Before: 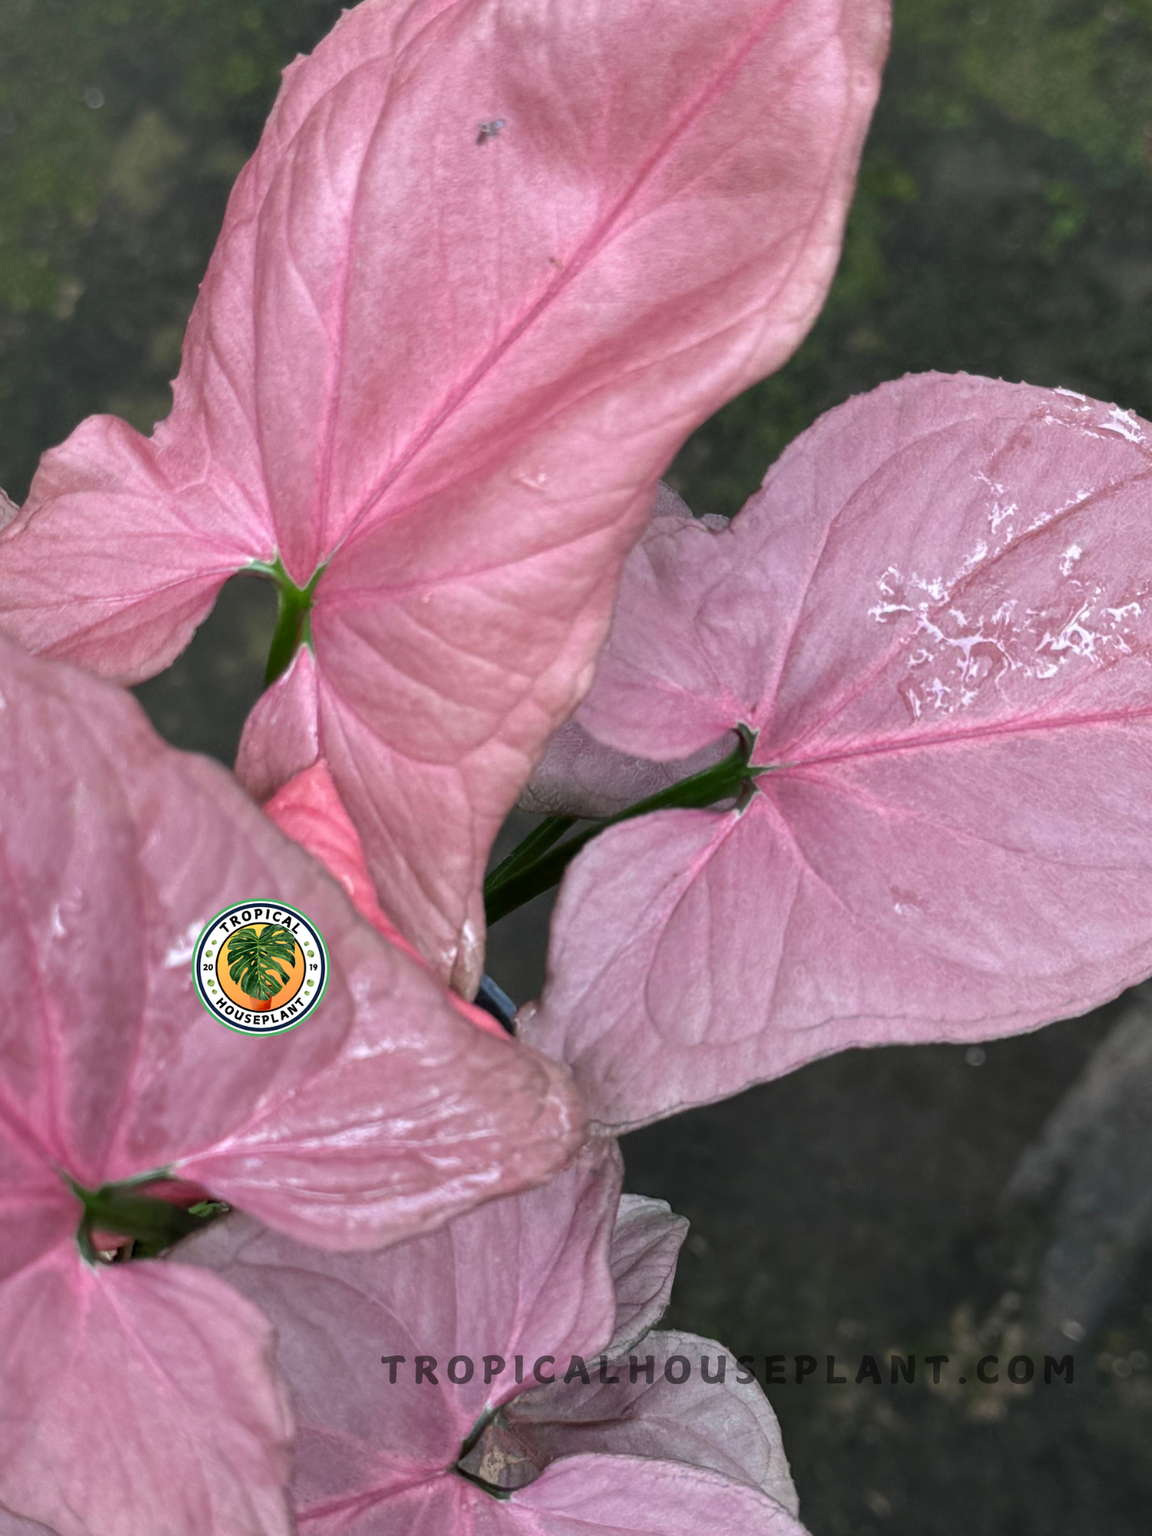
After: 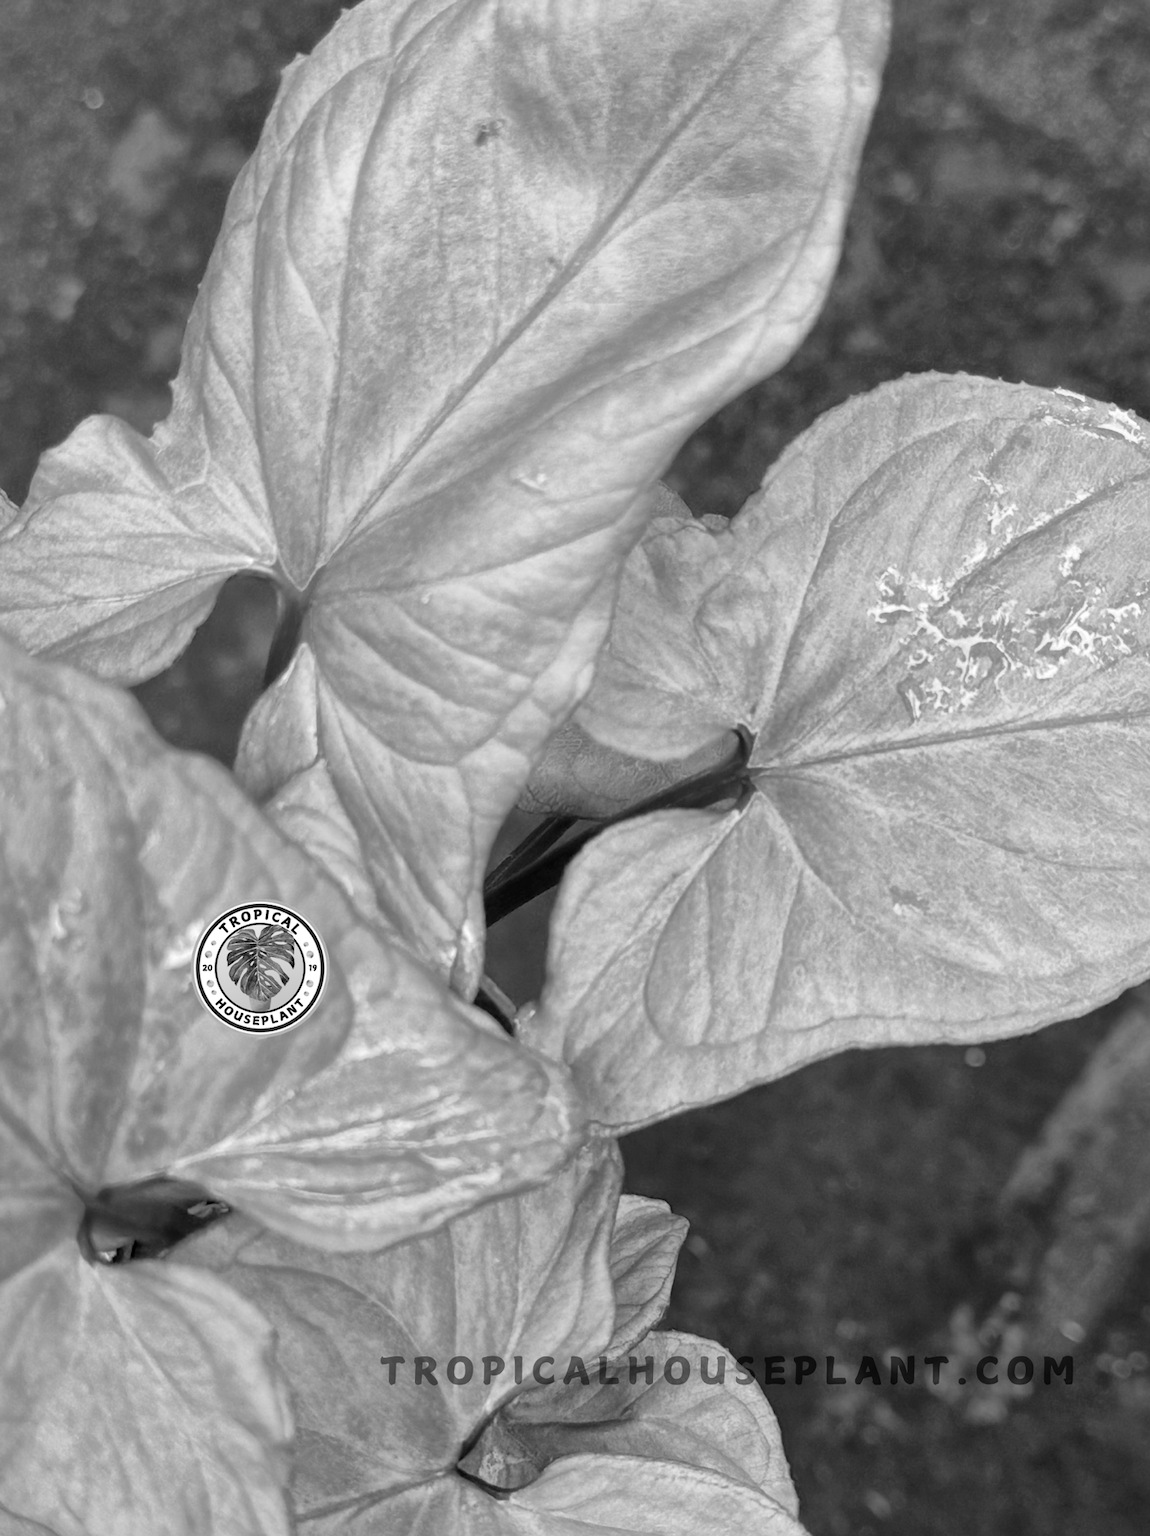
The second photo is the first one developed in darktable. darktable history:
global tonemap: drago (1, 100), detail 1
monochrome: on, module defaults
color balance: input saturation 100.43%, contrast fulcrum 14.22%, output saturation 70.41%
crop and rotate: left 0.126%
